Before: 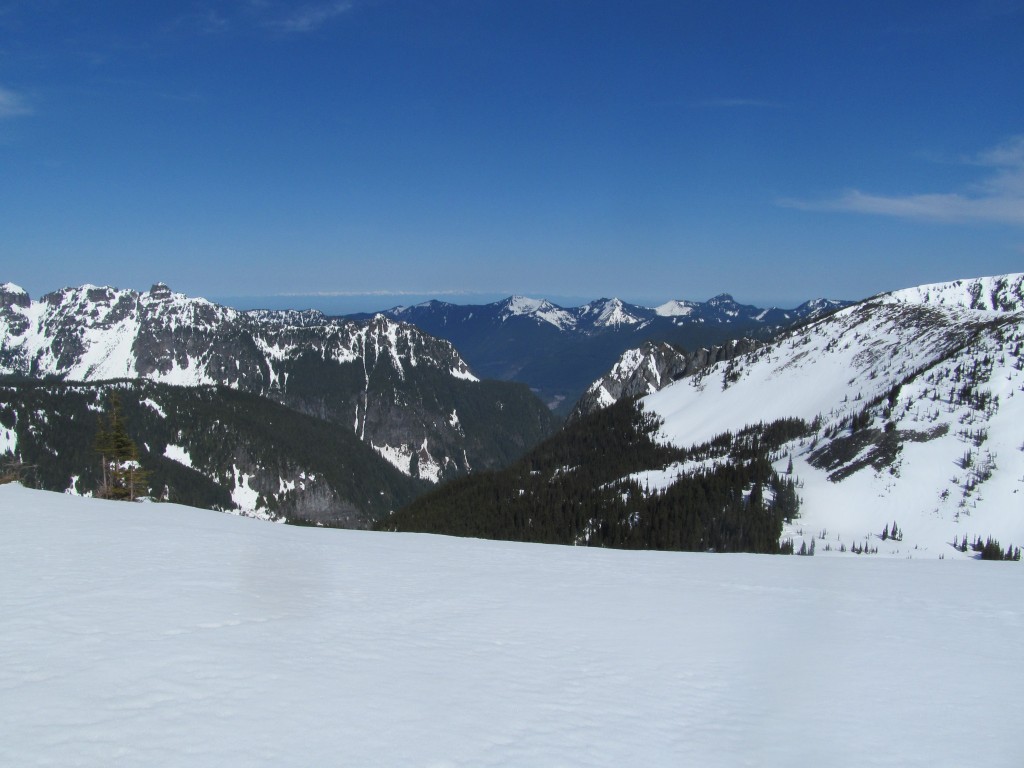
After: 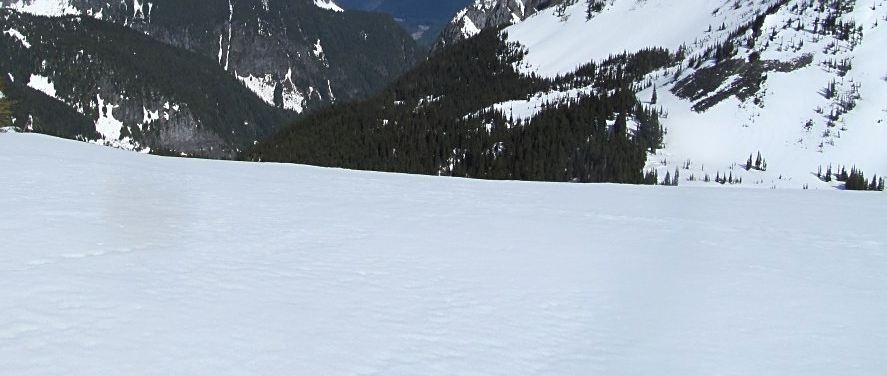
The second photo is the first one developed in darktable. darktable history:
exposure: exposure 0.19 EV, compensate exposure bias true, compensate highlight preservation false
crop and rotate: left 13.322%, top 48.207%, bottom 2.761%
sharpen: on, module defaults
